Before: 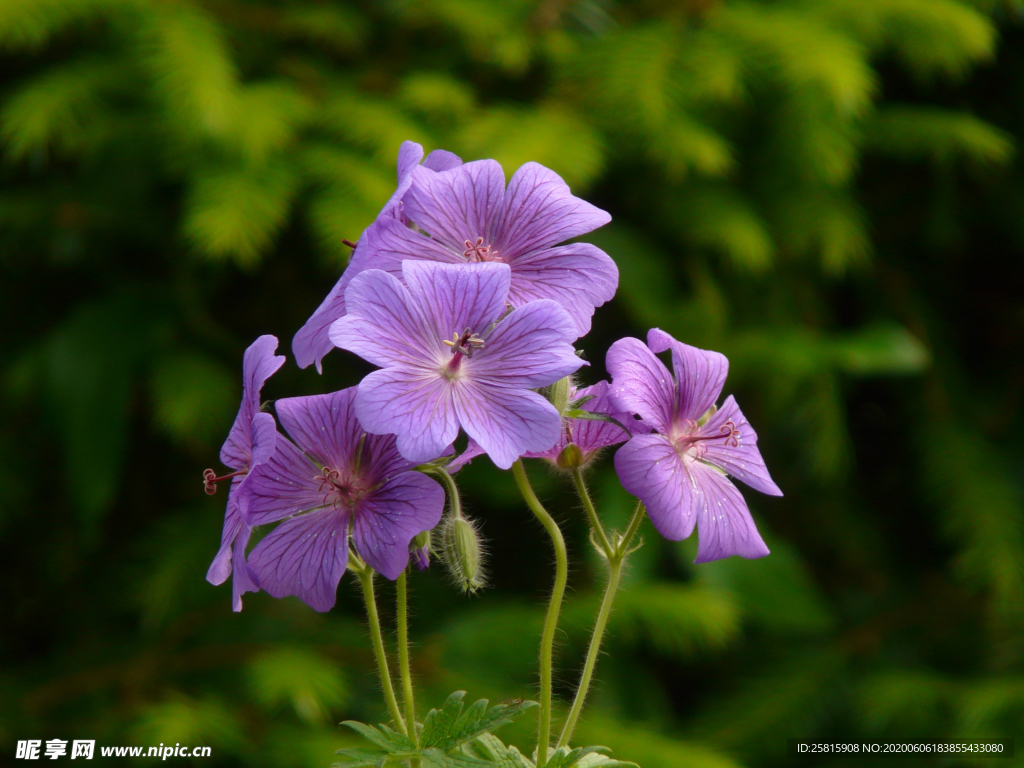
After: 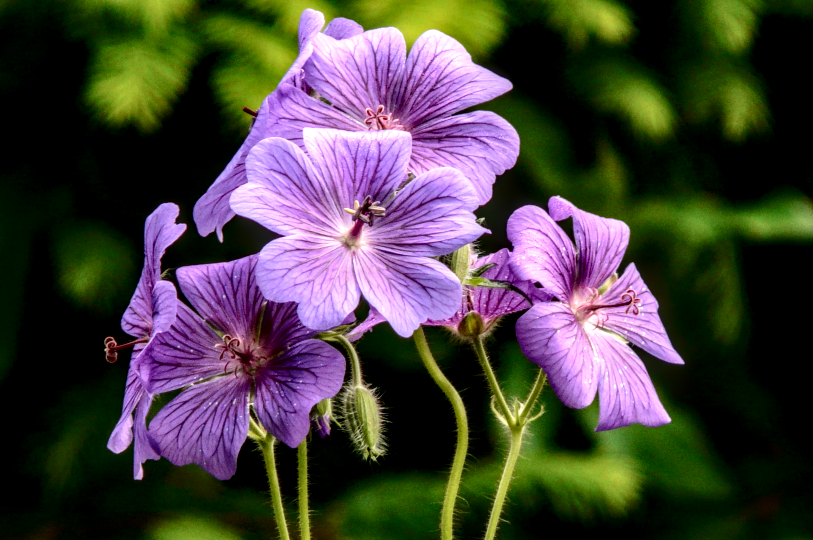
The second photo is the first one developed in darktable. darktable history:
color correction: highlights a* 0.022, highlights b* -0.768
crop: left 9.699%, top 17.215%, right 10.905%, bottom 12.375%
local contrast: highlights 0%, shadows 3%, detail 182%
tone curve: curves: ch0 [(0, 0) (0.003, 0.003) (0.011, 0.005) (0.025, 0.008) (0.044, 0.012) (0.069, 0.02) (0.1, 0.031) (0.136, 0.047) (0.177, 0.088) (0.224, 0.141) (0.277, 0.222) (0.335, 0.32) (0.399, 0.422) (0.468, 0.523) (0.543, 0.623) (0.623, 0.716) (0.709, 0.796) (0.801, 0.878) (0.898, 0.957) (1, 1)], color space Lab, independent channels, preserve colors none
contrast brightness saturation: contrast 0.04, saturation 0.158
